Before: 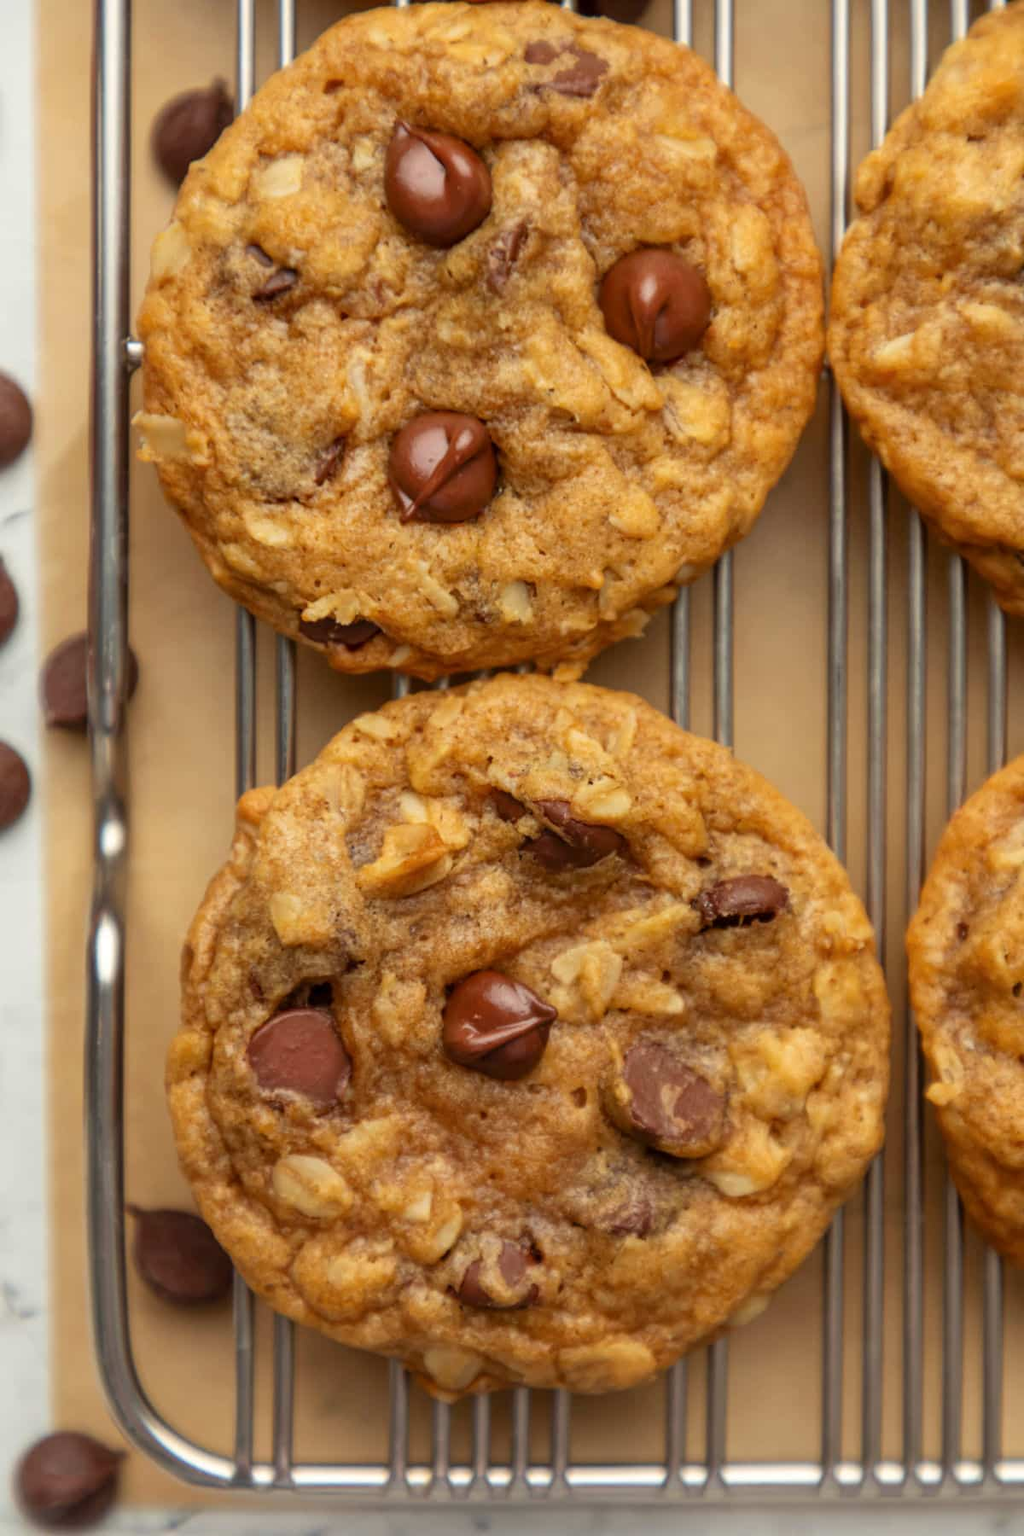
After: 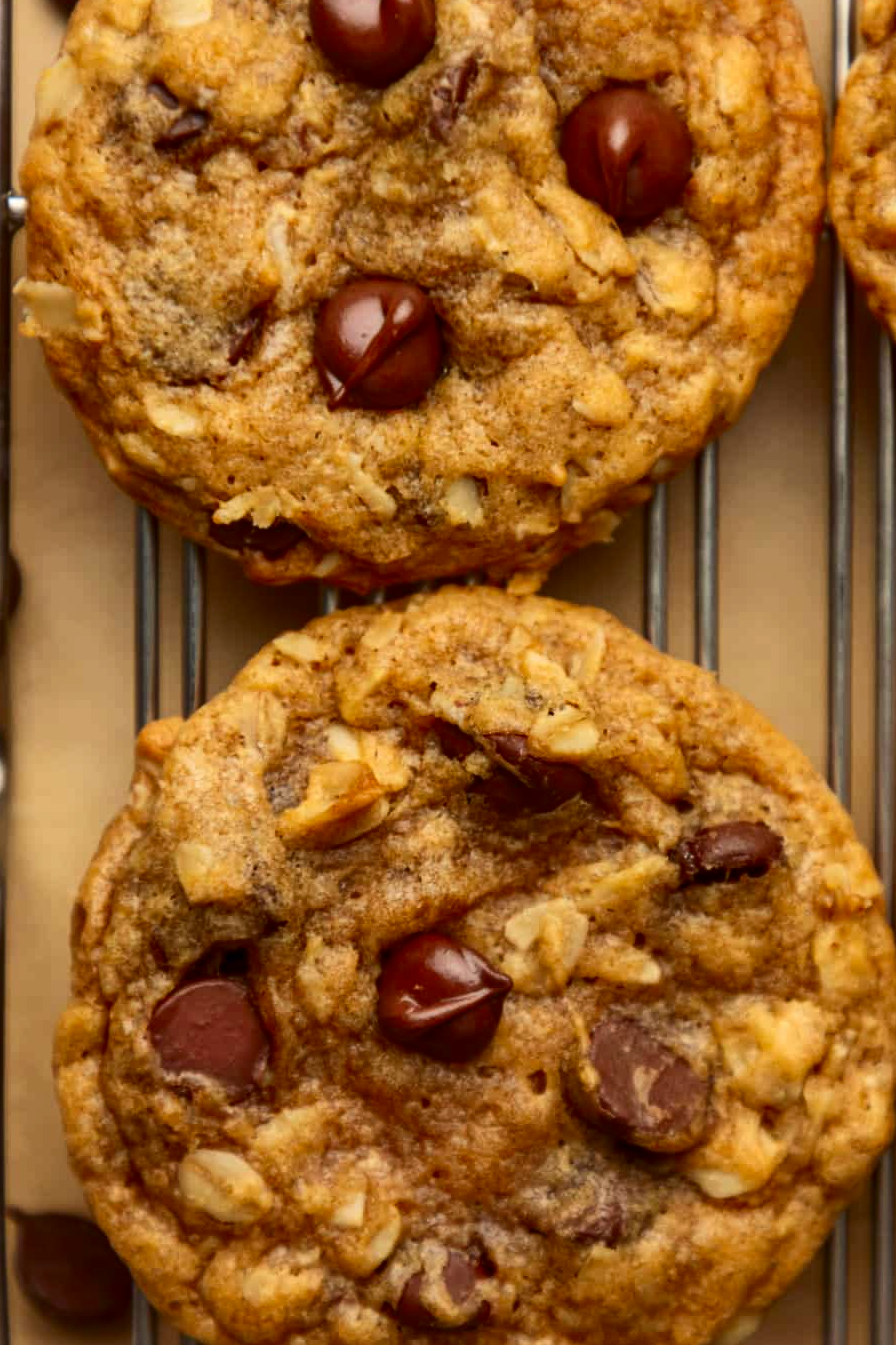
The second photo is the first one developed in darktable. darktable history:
crop and rotate: left 11.831%, top 11.346%, right 13.429%, bottom 13.899%
contrast brightness saturation: contrast 0.2, brightness -0.11, saturation 0.1
exposure: compensate highlight preservation false
